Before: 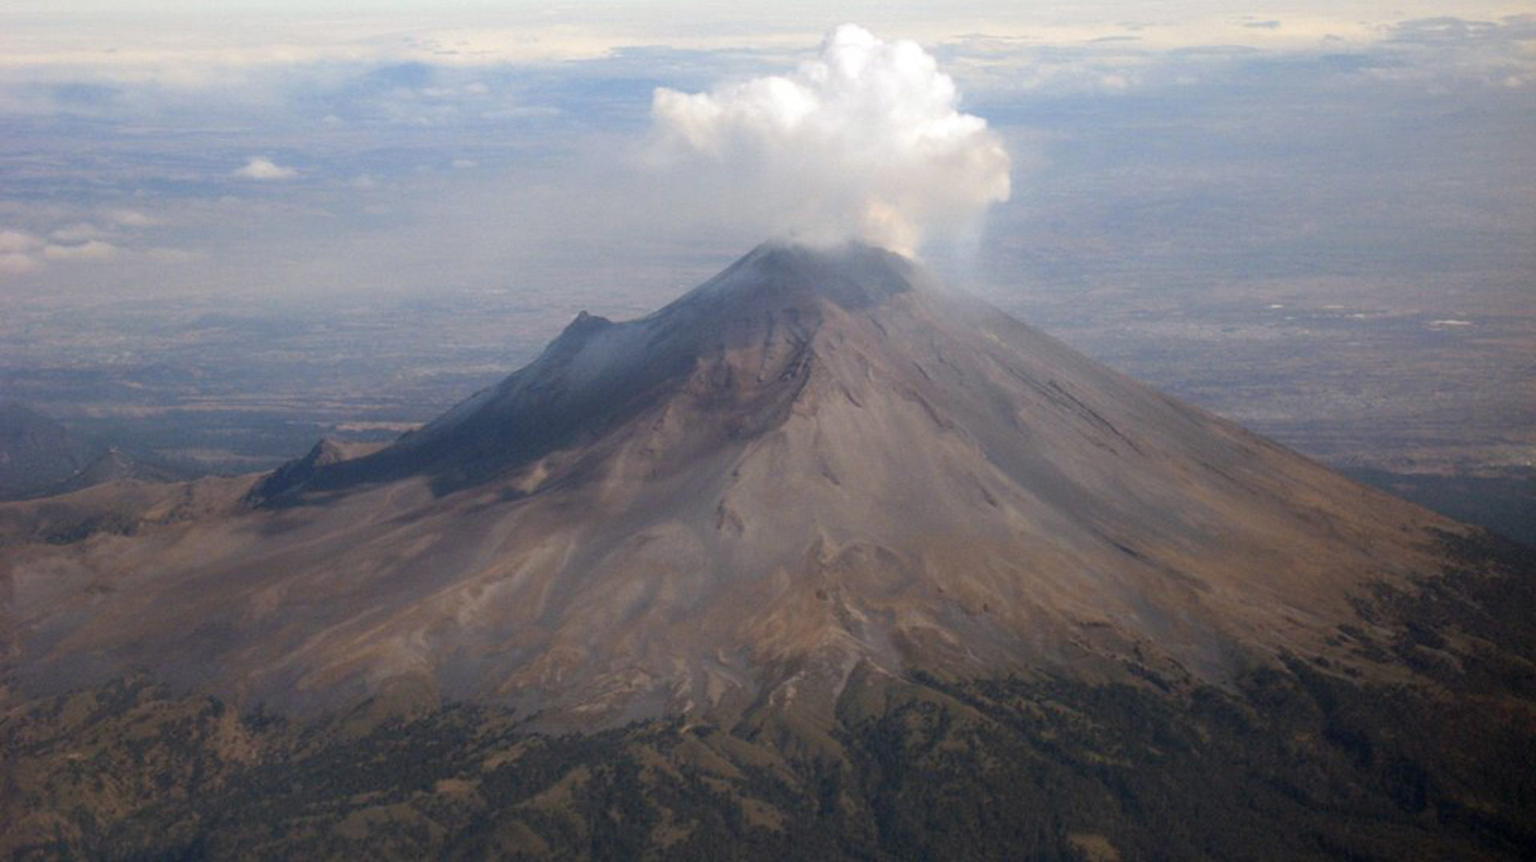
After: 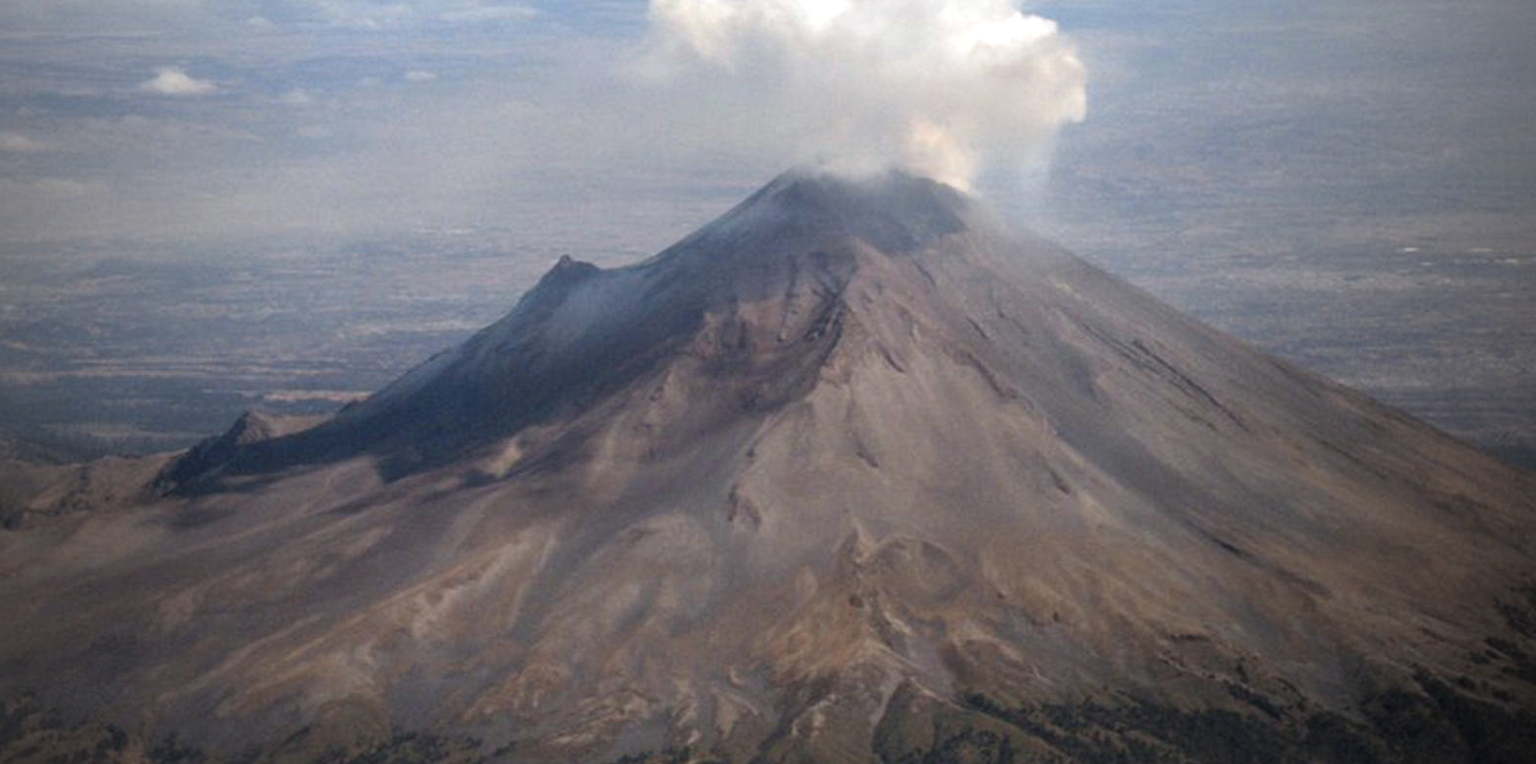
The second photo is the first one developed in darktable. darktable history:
local contrast: mode bilateral grid, contrast 20, coarseness 50, detail 141%, midtone range 0.2
crop: left 7.856%, top 11.836%, right 10.12%, bottom 15.387%
vignetting: fall-off start 72.14%, fall-off radius 108.07%, brightness -0.713, saturation -0.488, center (-0.054, -0.359), width/height ratio 0.729
